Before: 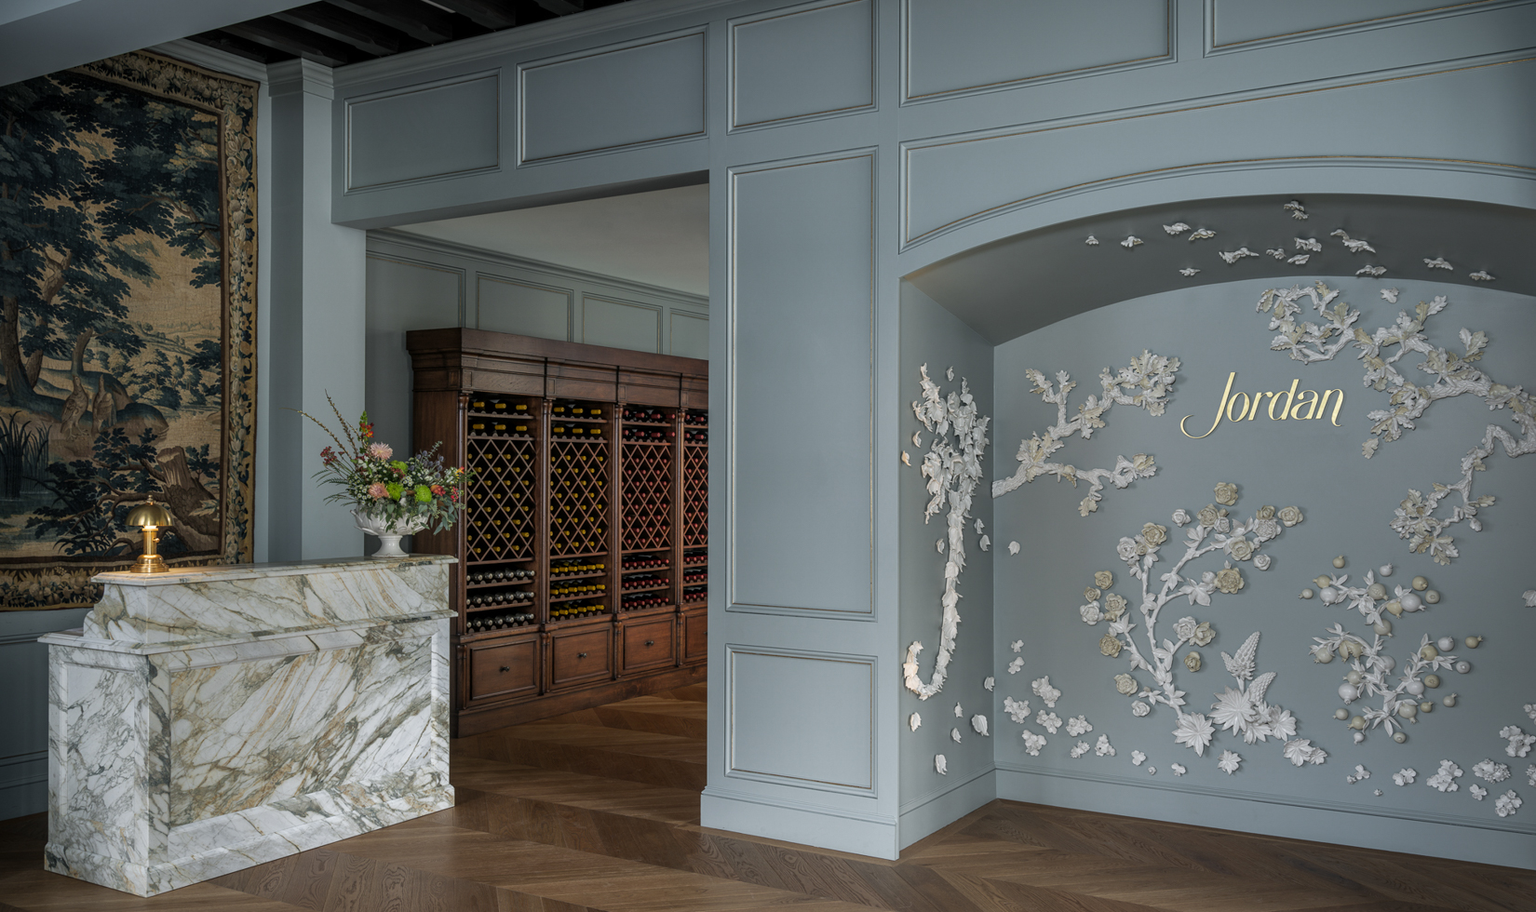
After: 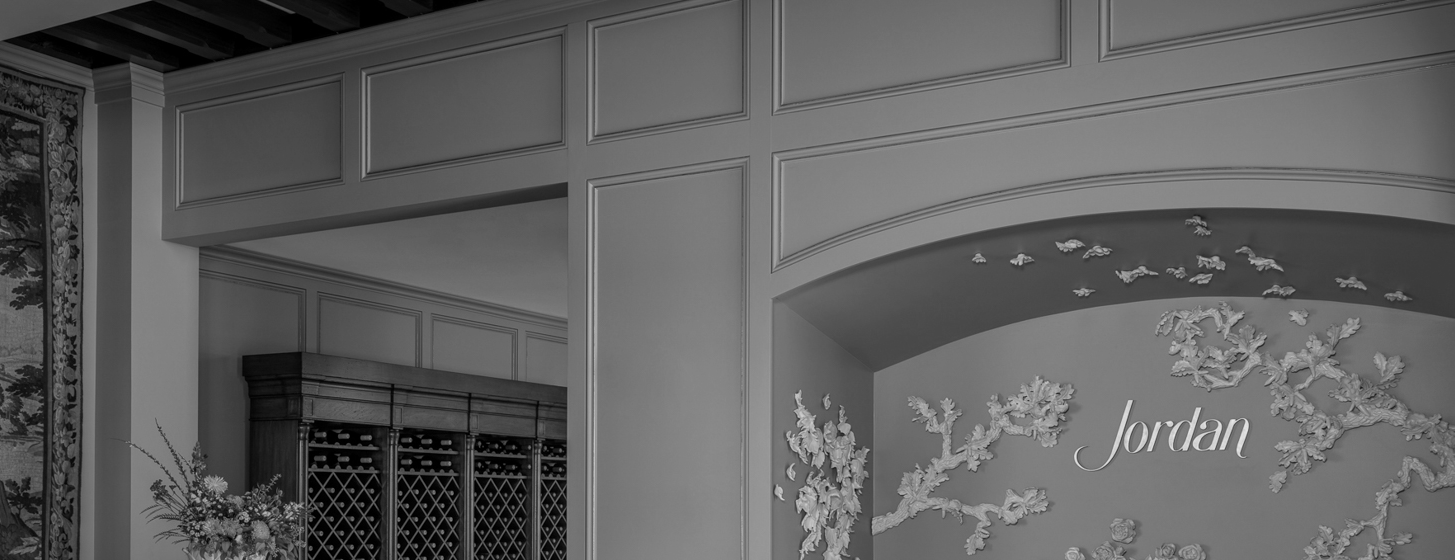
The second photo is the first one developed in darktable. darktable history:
white balance: red 0.948, green 1.02, blue 1.176
monochrome: a -71.75, b 75.82
crop and rotate: left 11.812%, bottom 42.776%
